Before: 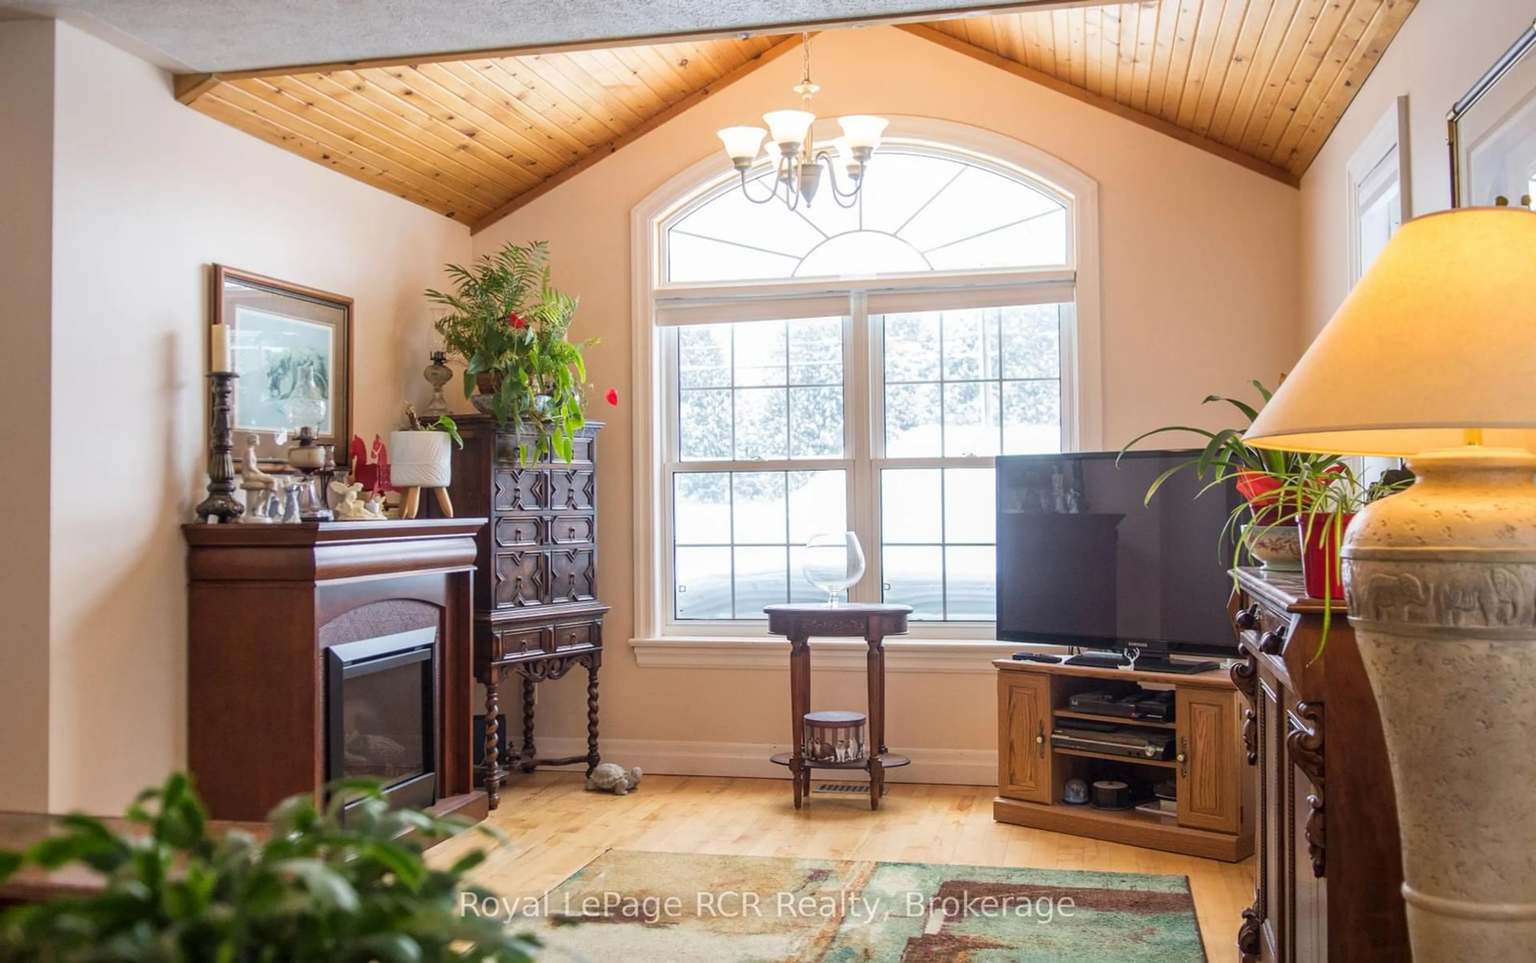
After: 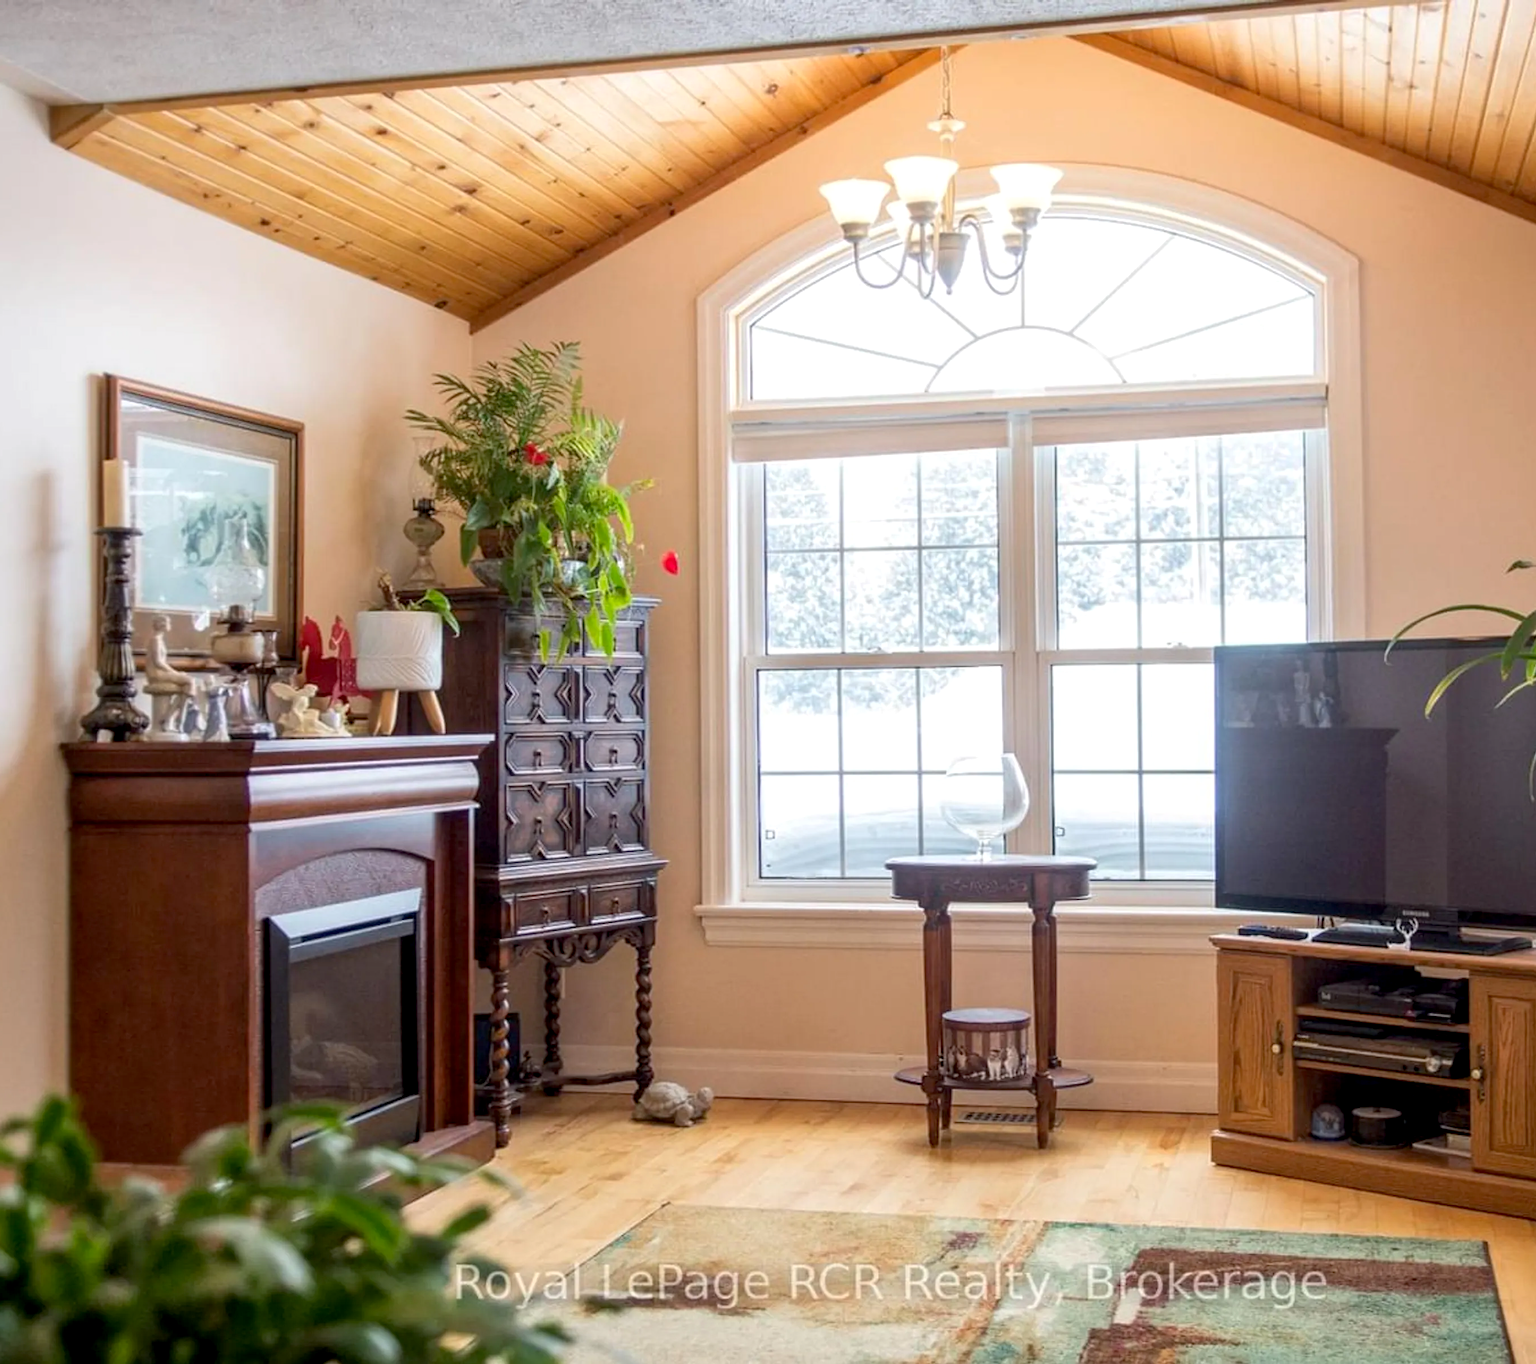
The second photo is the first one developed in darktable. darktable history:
crop and rotate: left 9.065%, right 20.38%
exposure: black level correction 0.007, exposure 0.094 EV, compensate highlight preservation false
